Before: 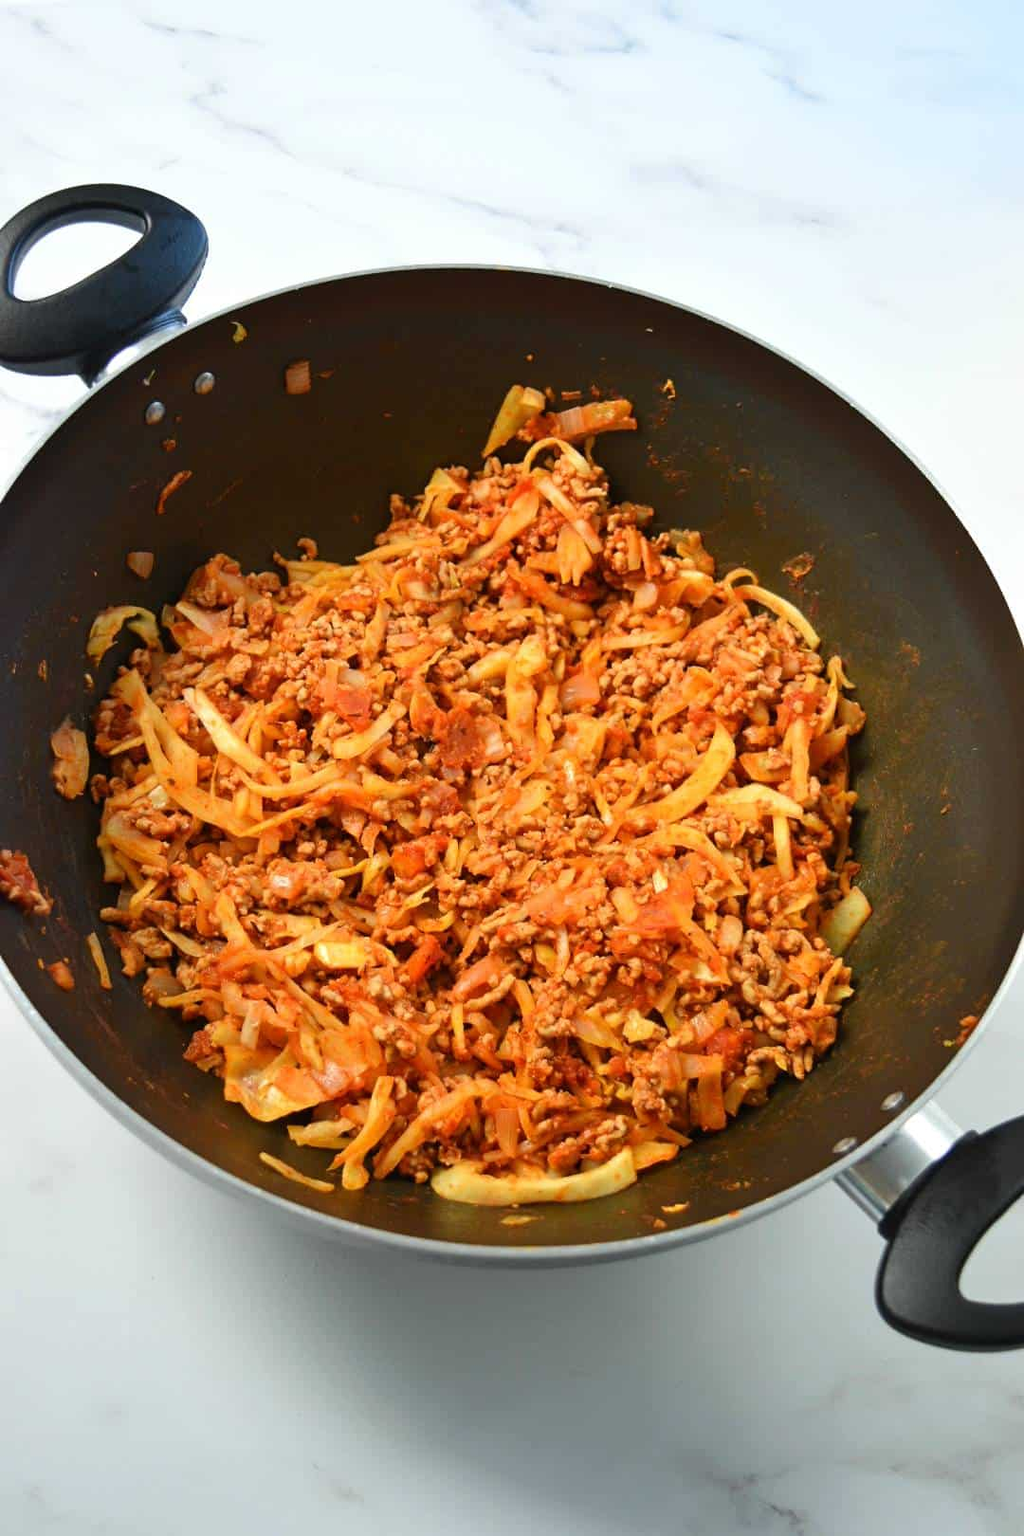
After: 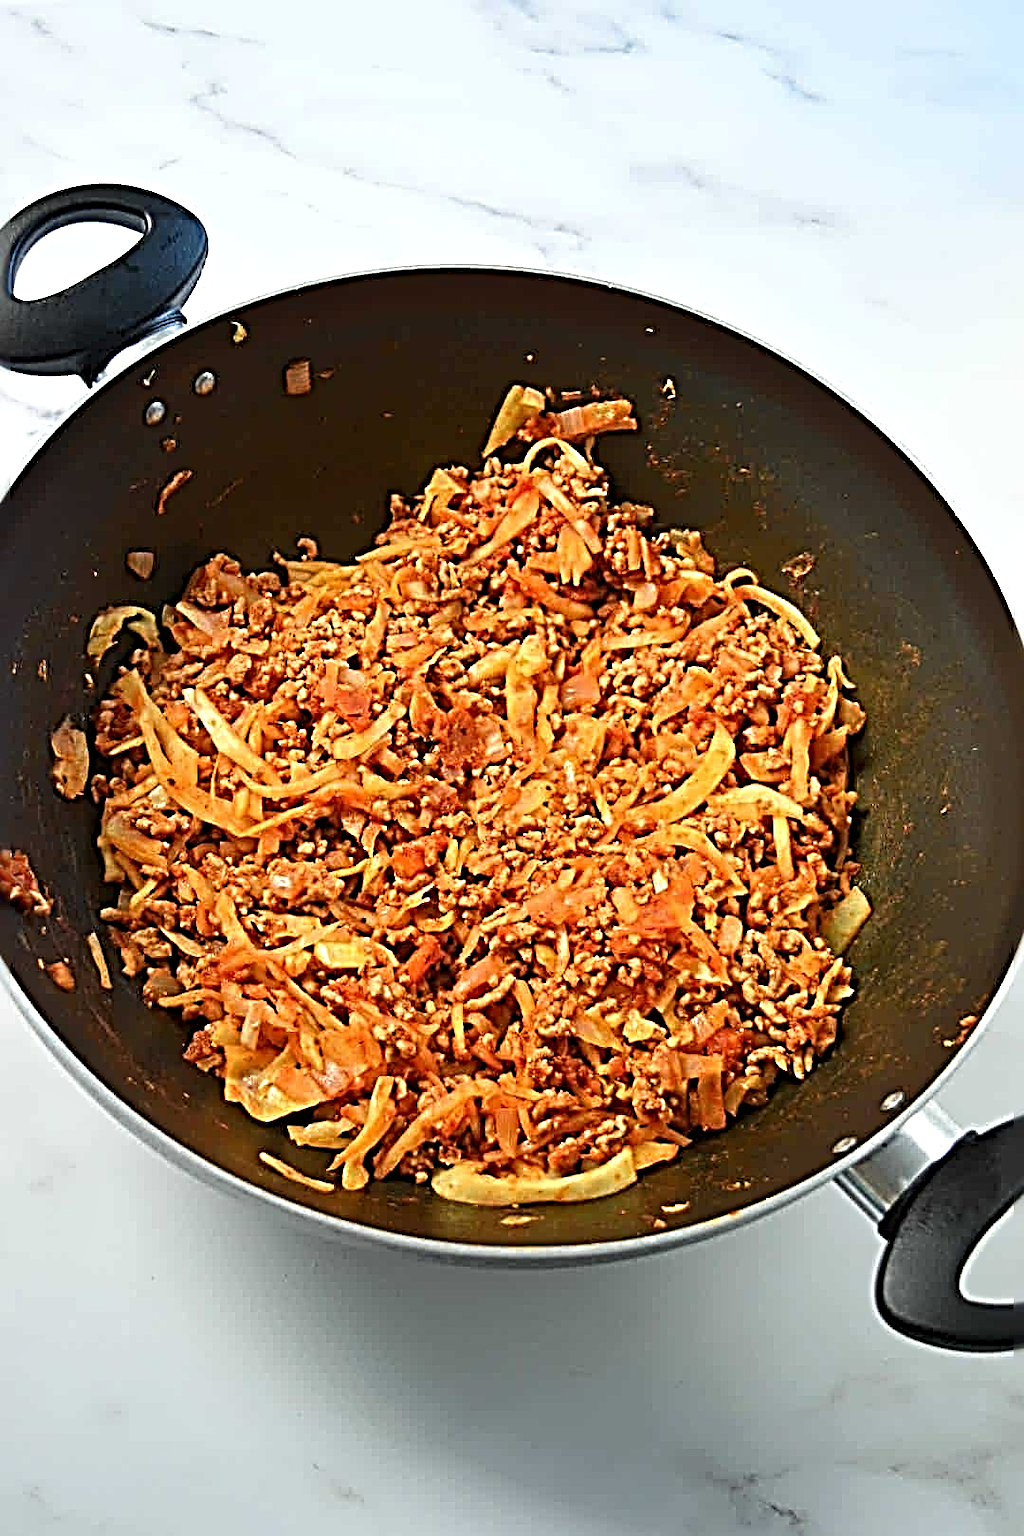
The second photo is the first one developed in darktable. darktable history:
sharpen: radius 4.017, amount 1.994
local contrast: highlights 103%, shadows 100%, detail 119%, midtone range 0.2
